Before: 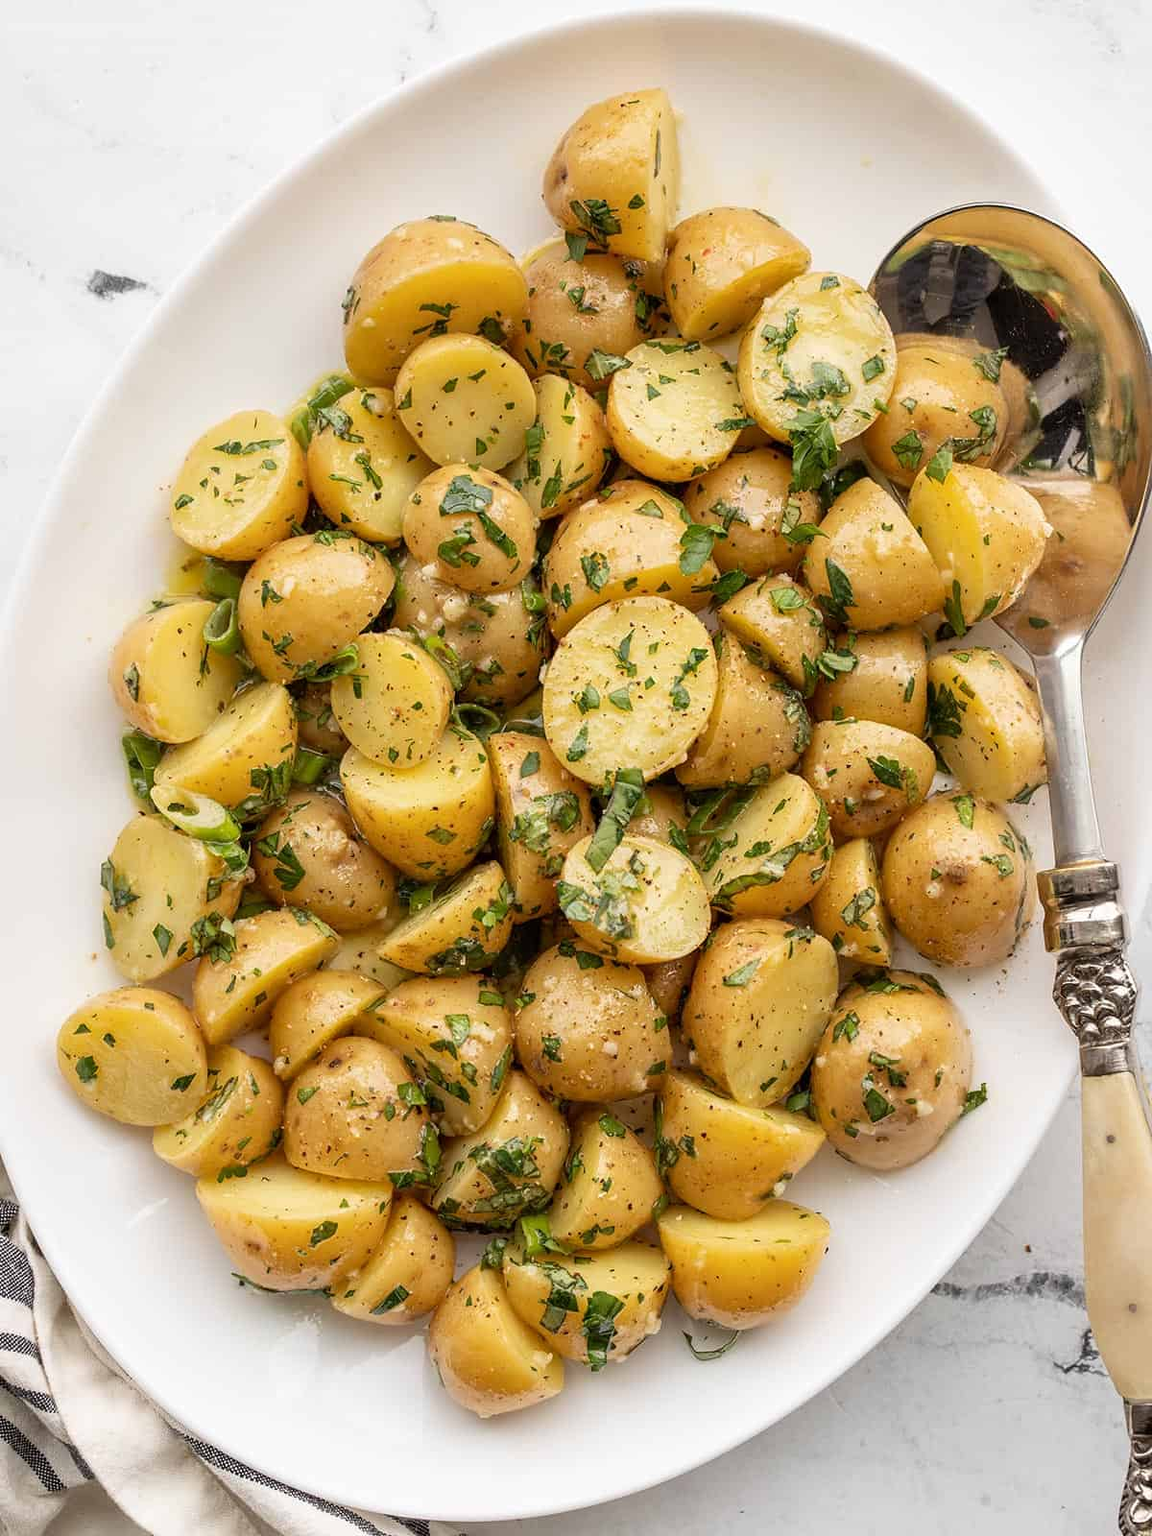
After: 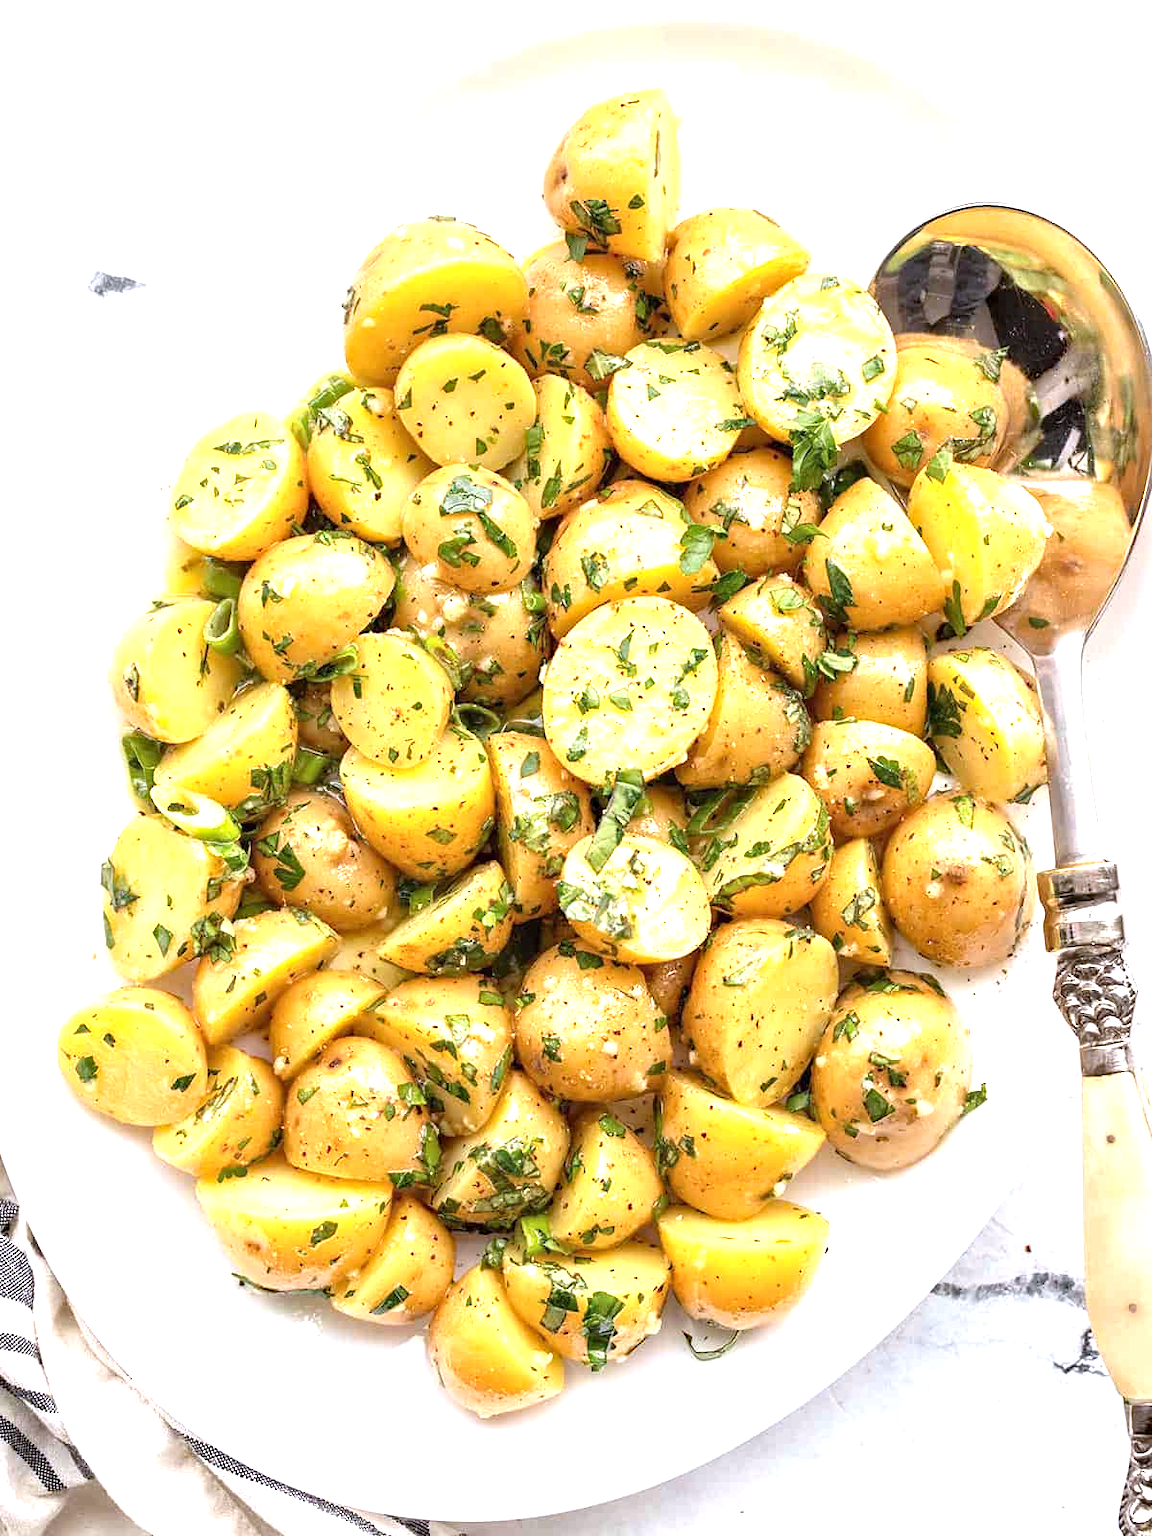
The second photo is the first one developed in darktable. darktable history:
exposure: black level correction 0, exposure 1.198 EV, compensate exposure bias true, compensate highlight preservation false
color calibration: illuminant as shot in camera, x 0.358, y 0.373, temperature 4628.91 K
haze removal: compatibility mode true, adaptive false
